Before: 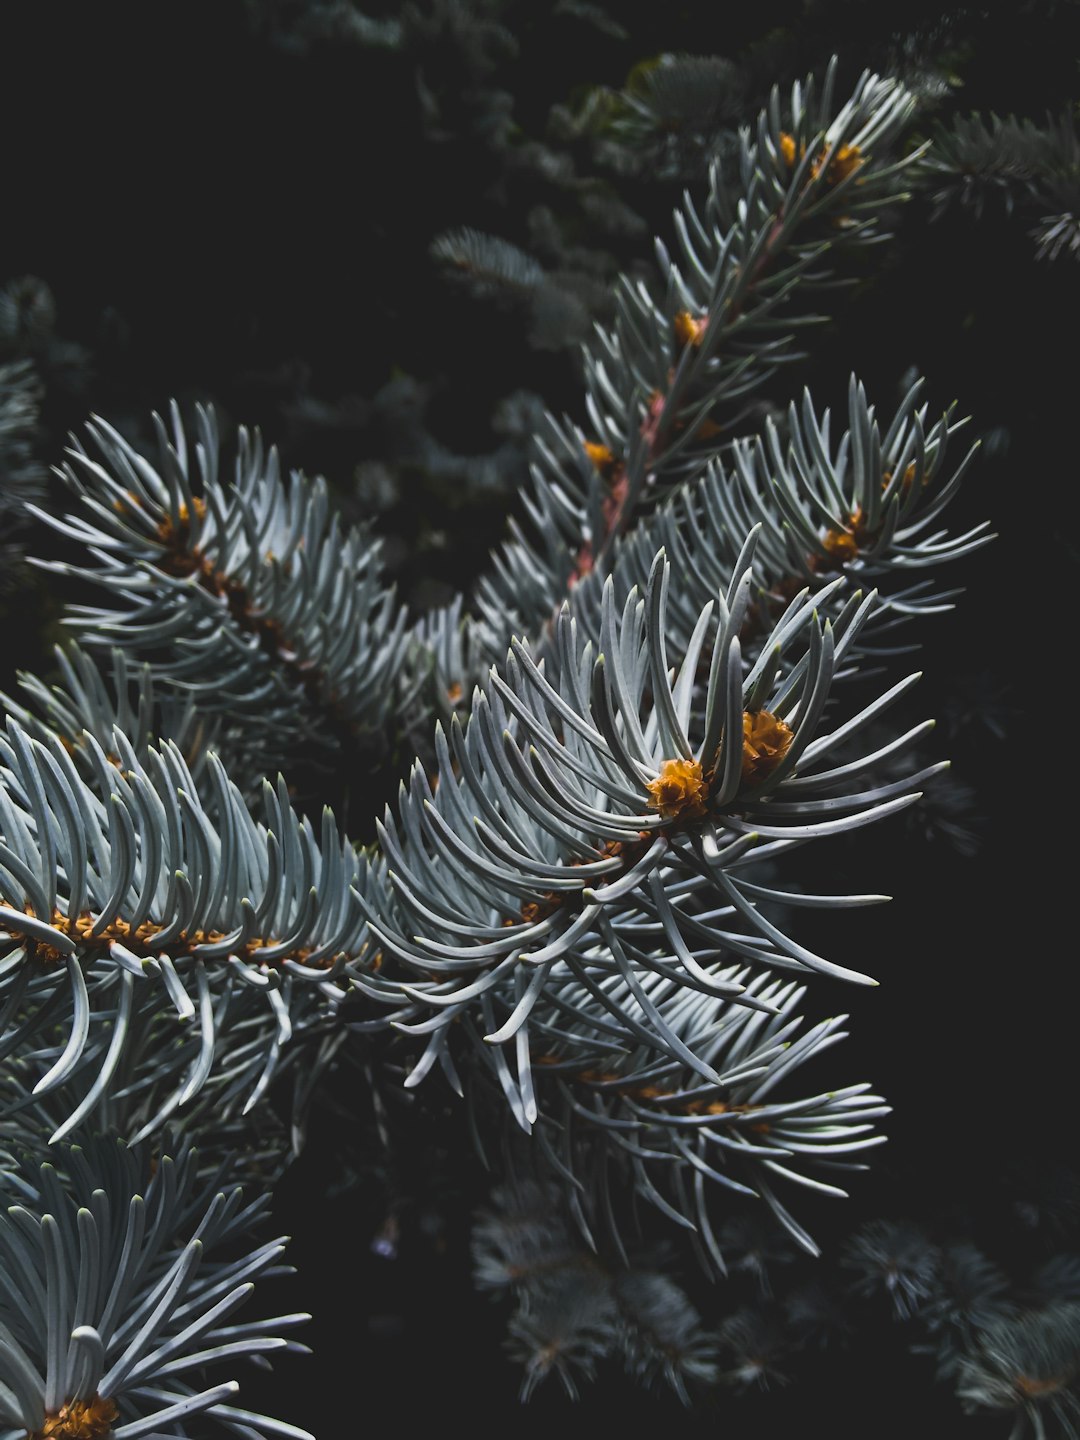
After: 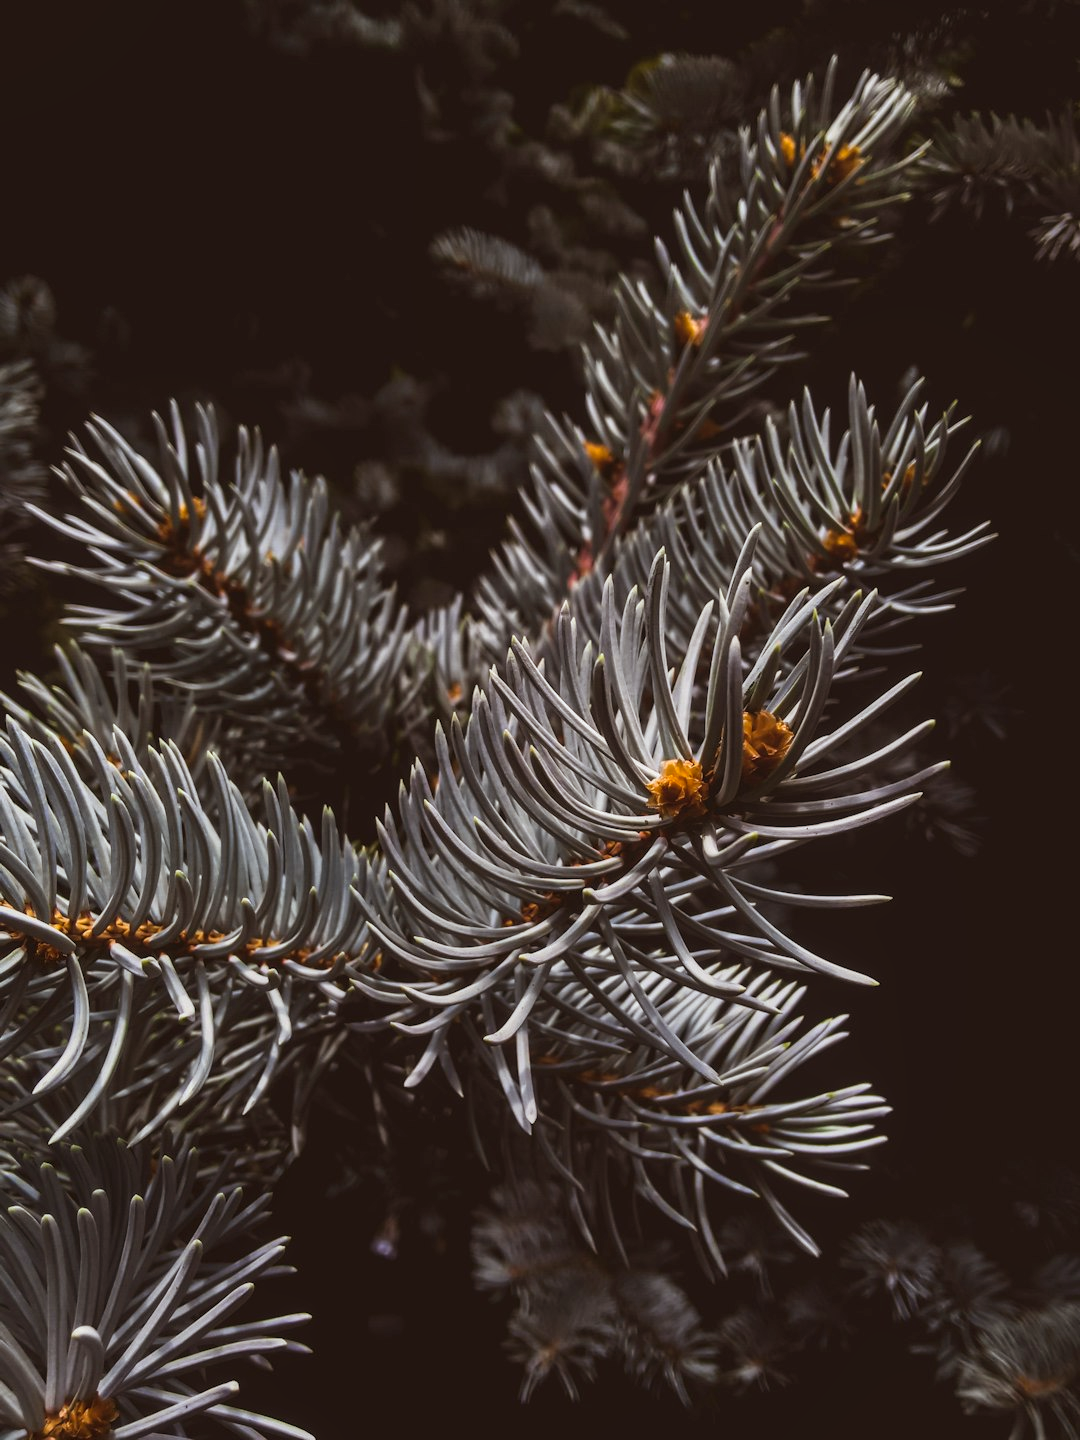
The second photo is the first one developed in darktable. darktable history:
local contrast: on, module defaults
rgb levels: mode RGB, independent channels, levels [[0, 0.5, 1], [0, 0.521, 1], [0, 0.536, 1]]
